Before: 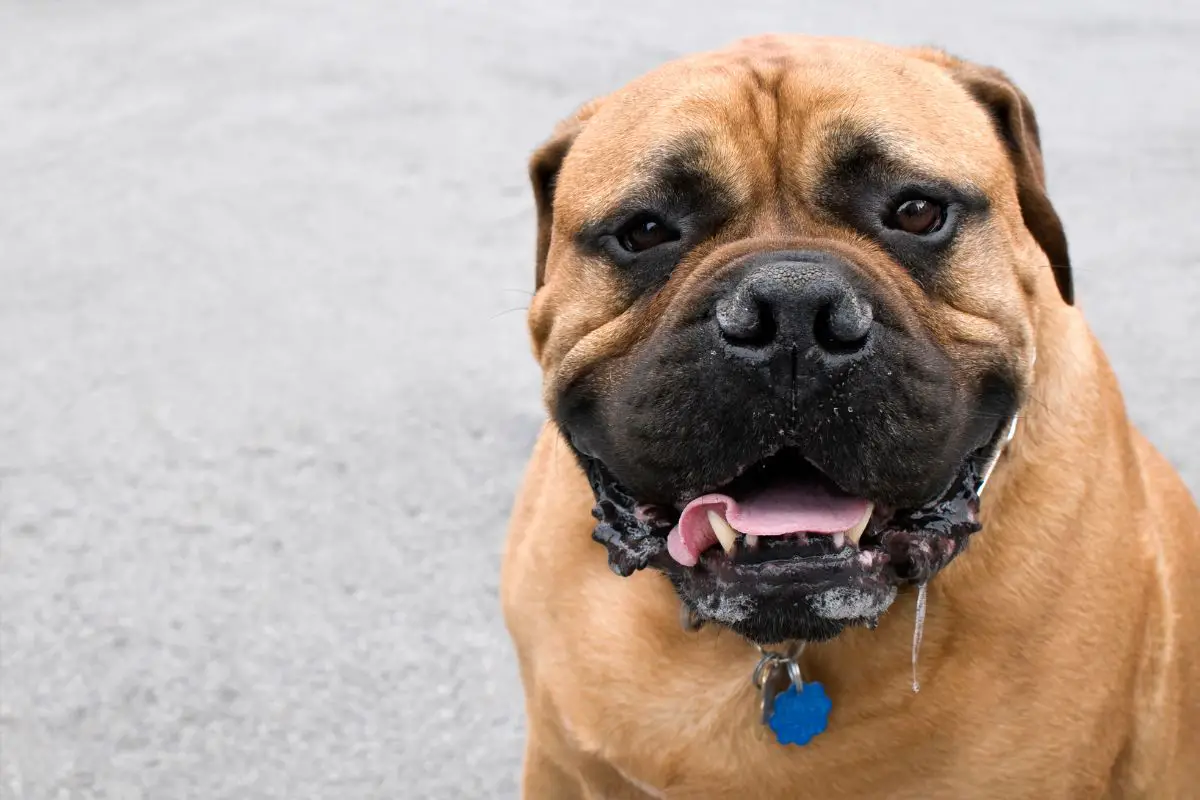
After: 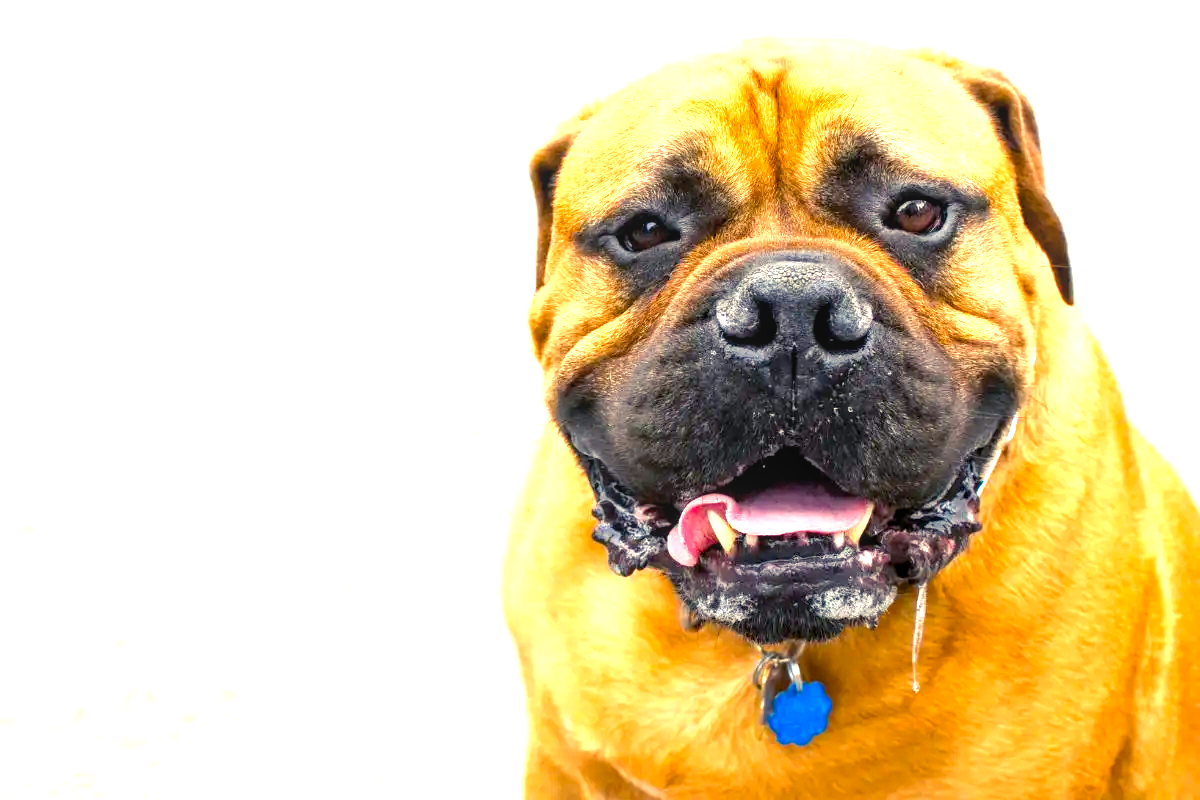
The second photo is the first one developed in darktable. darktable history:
local contrast: on, module defaults
color balance rgb: highlights gain › chroma 7.949%, highlights gain › hue 82.56°, linear chroma grading › global chroma 42.177%, perceptual saturation grading › global saturation 19.553%, global vibrance -23.016%
exposure: black level correction 0.002, exposure 1.305 EV, compensate highlight preservation false
color calibration: illuminant as shot in camera, x 0.358, y 0.373, temperature 4628.91 K
